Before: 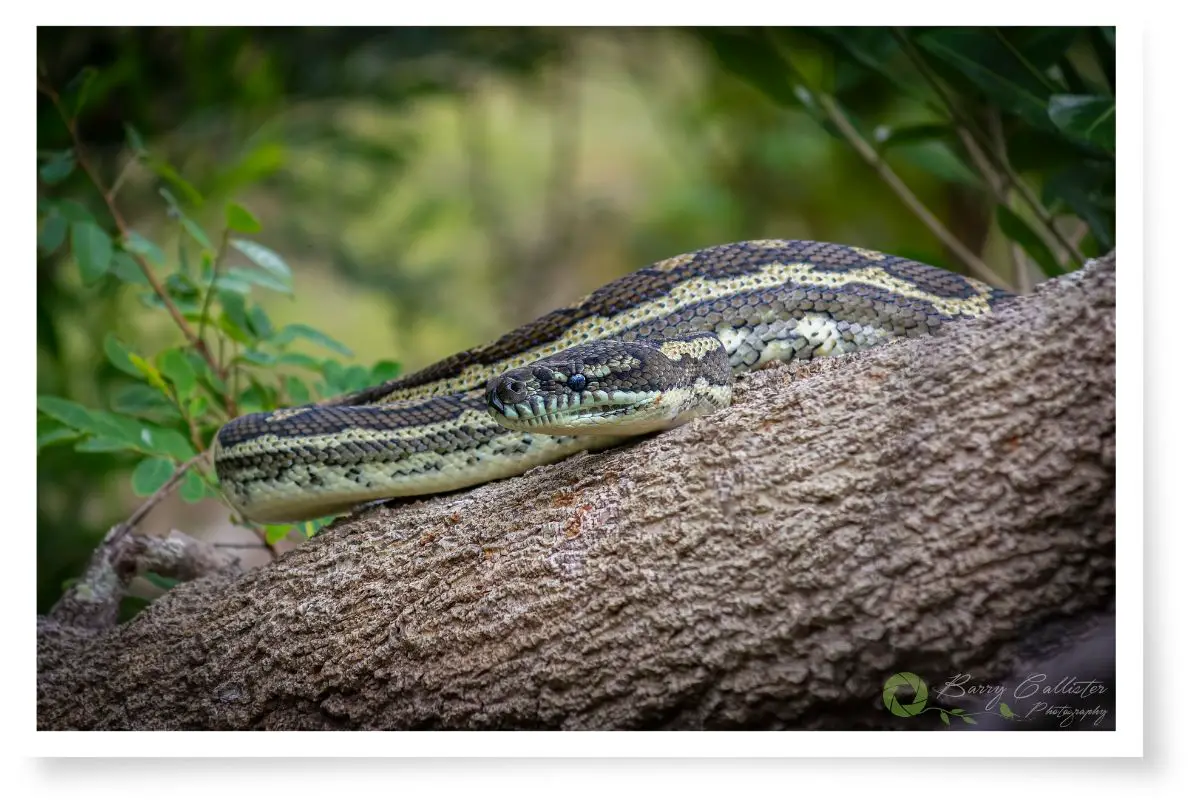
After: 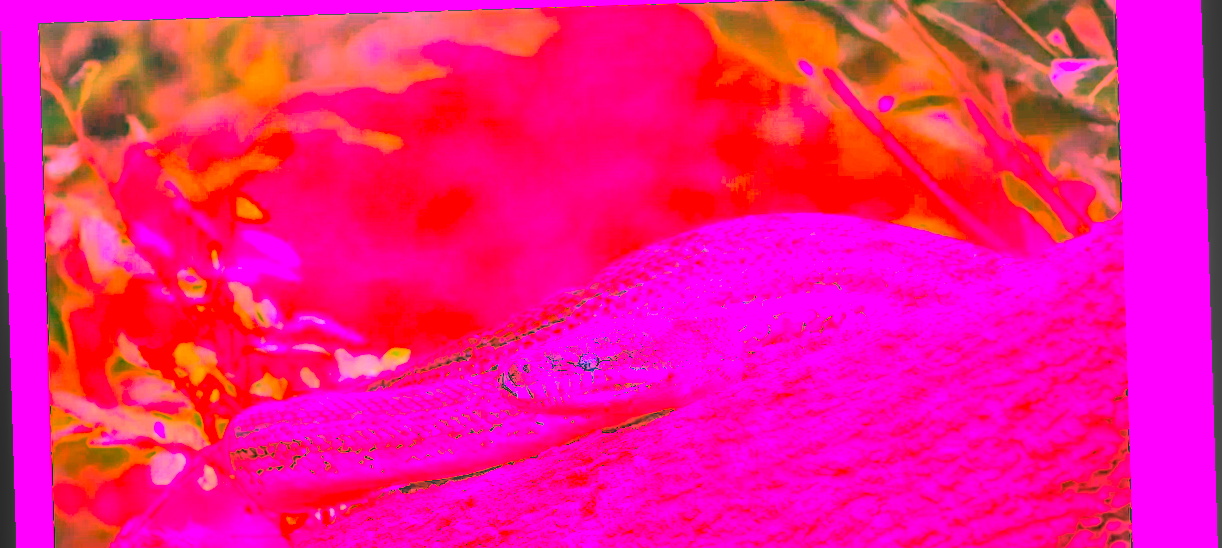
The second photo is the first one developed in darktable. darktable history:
white balance: red 4.26, blue 1.802
exposure: black level correction 0, exposure 1.125 EV, compensate exposure bias true, compensate highlight preservation false
crop and rotate: top 4.848%, bottom 29.503%
rotate and perspective: rotation -1.75°, automatic cropping off
contrast brightness saturation: contrast 0.07, brightness 0.18, saturation 0.4
local contrast: on, module defaults
